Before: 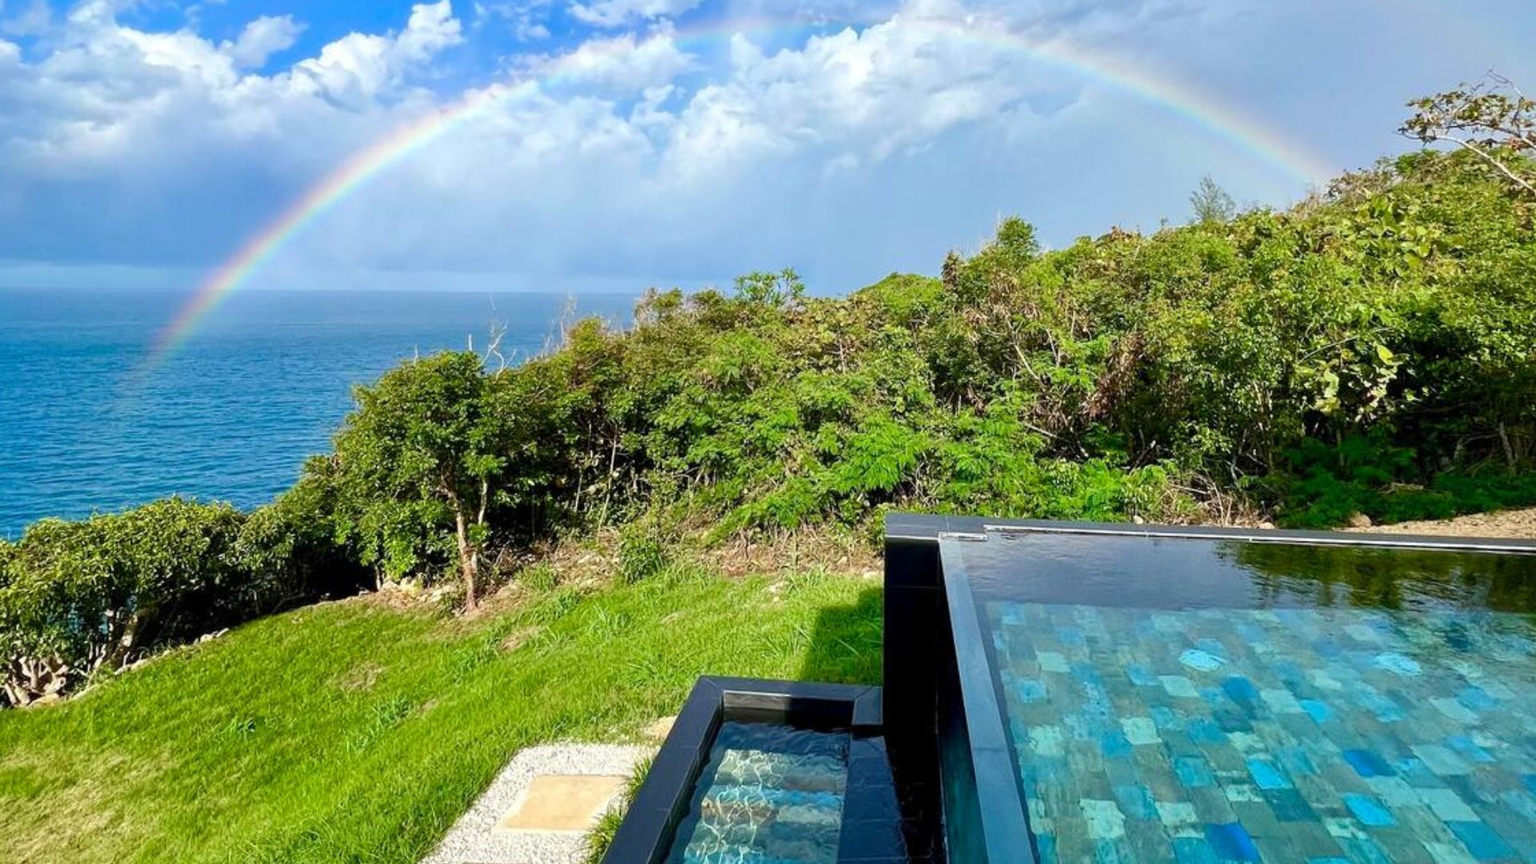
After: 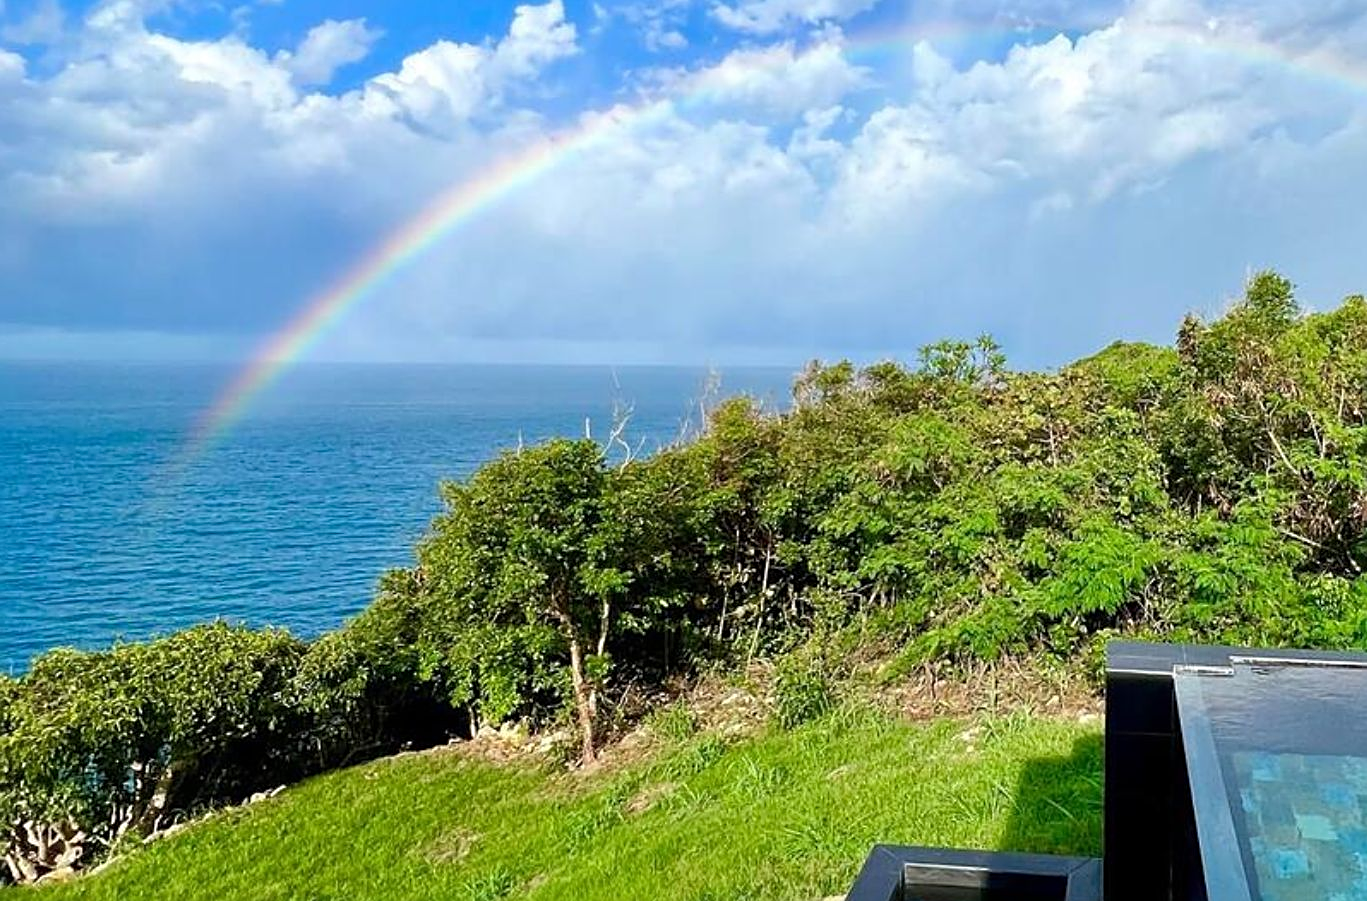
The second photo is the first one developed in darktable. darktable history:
crop: right 28.773%, bottom 16.548%
sharpen: on, module defaults
